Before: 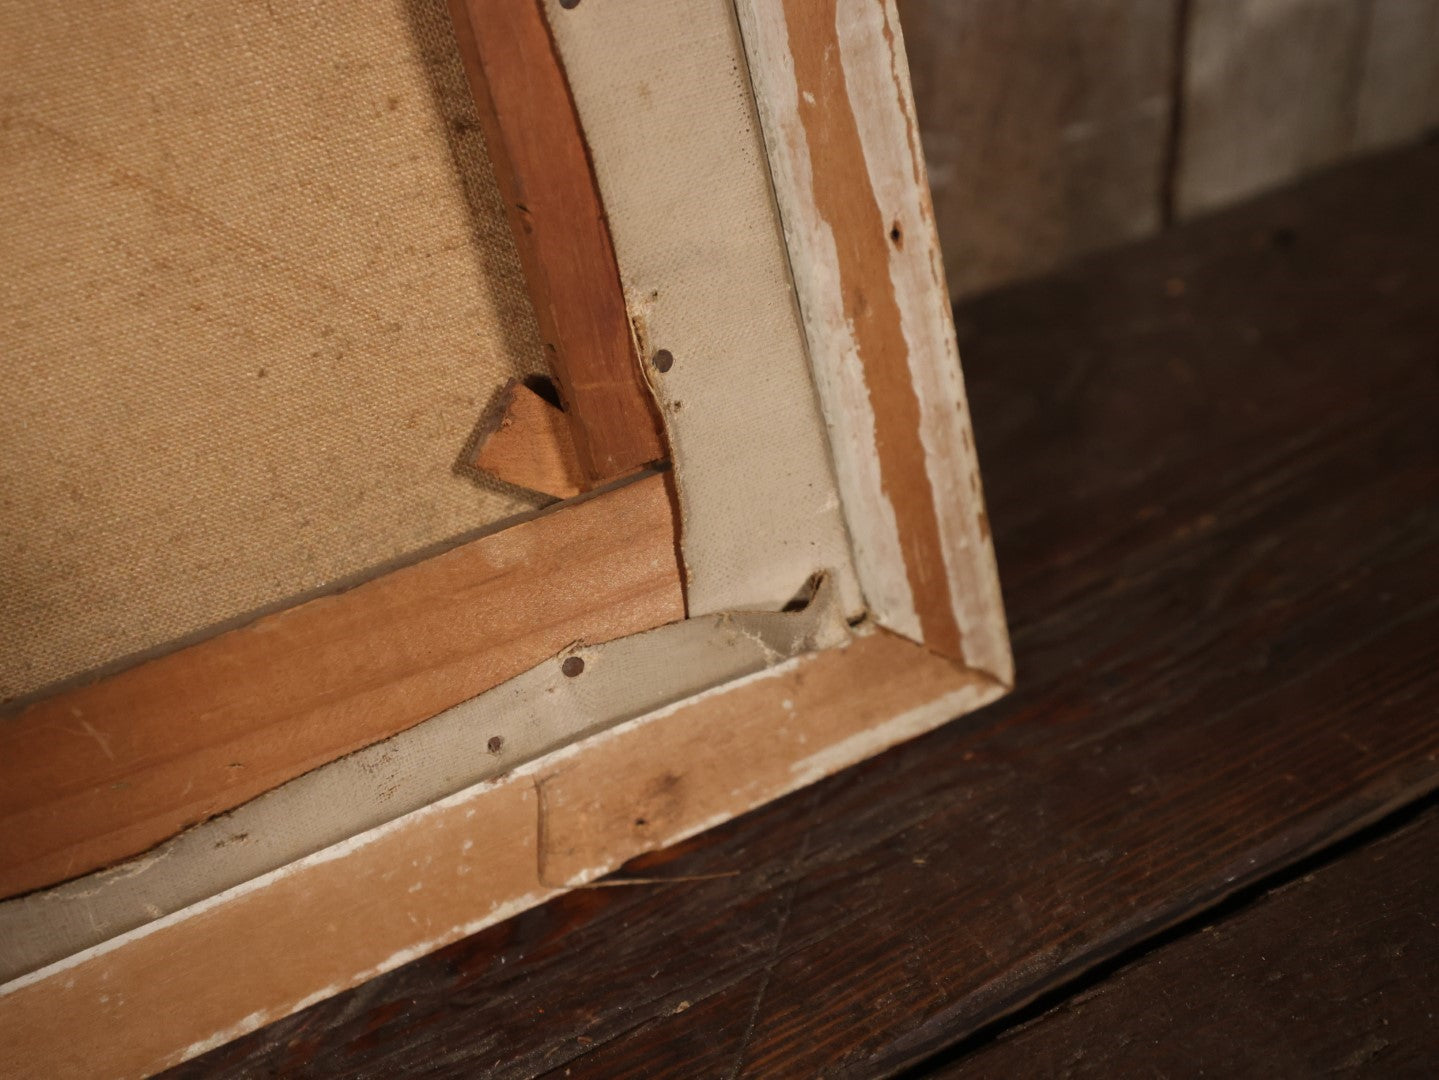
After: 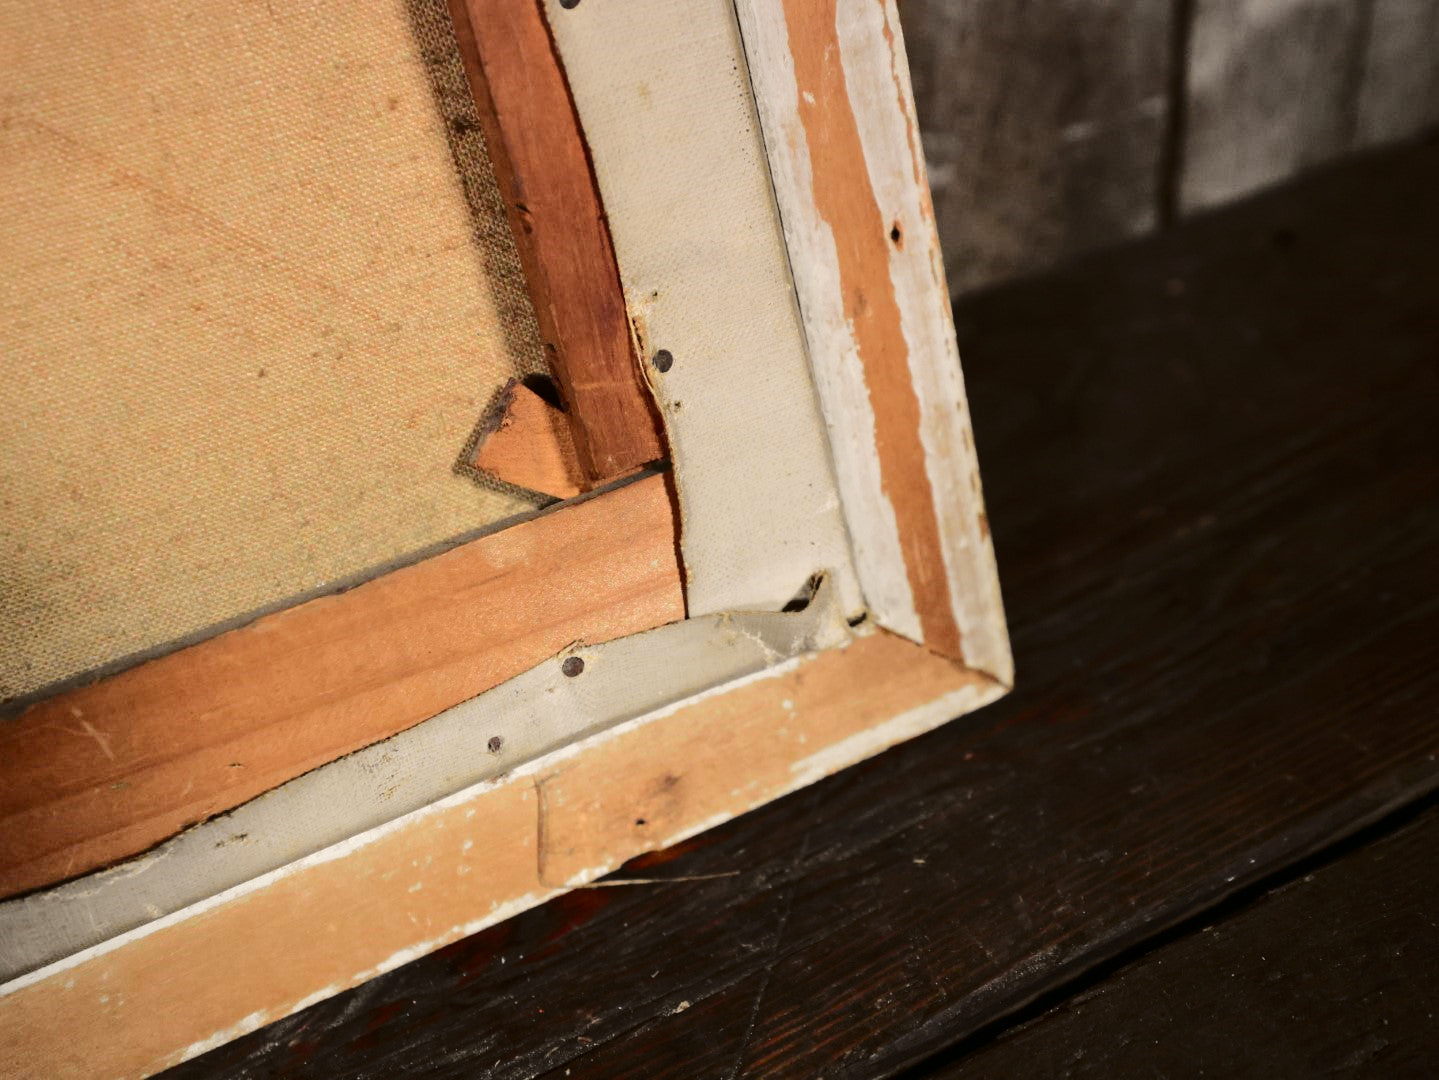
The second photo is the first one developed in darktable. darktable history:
graduated density: density 0.38 EV, hardness 21%, rotation -6.11°, saturation 32%
tone curve: curves: ch0 [(0, 0) (0.094, 0.039) (0.243, 0.155) (0.411, 0.482) (0.479, 0.583) (0.654, 0.742) (0.793, 0.851) (0.994, 0.974)]; ch1 [(0, 0) (0.161, 0.092) (0.35, 0.33) (0.392, 0.392) (0.456, 0.456) (0.505, 0.502) (0.537, 0.518) (0.553, 0.53) (0.573, 0.569) (0.718, 0.718) (1, 1)]; ch2 [(0, 0) (0.346, 0.362) (0.411, 0.412) (0.502, 0.502) (0.531, 0.521) (0.576, 0.553) (0.615, 0.621) (1, 1)], color space Lab, independent channels, preserve colors none
white balance: red 0.978, blue 0.999
exposure: exposure 0.485 EV, compensate highlight preservation false
